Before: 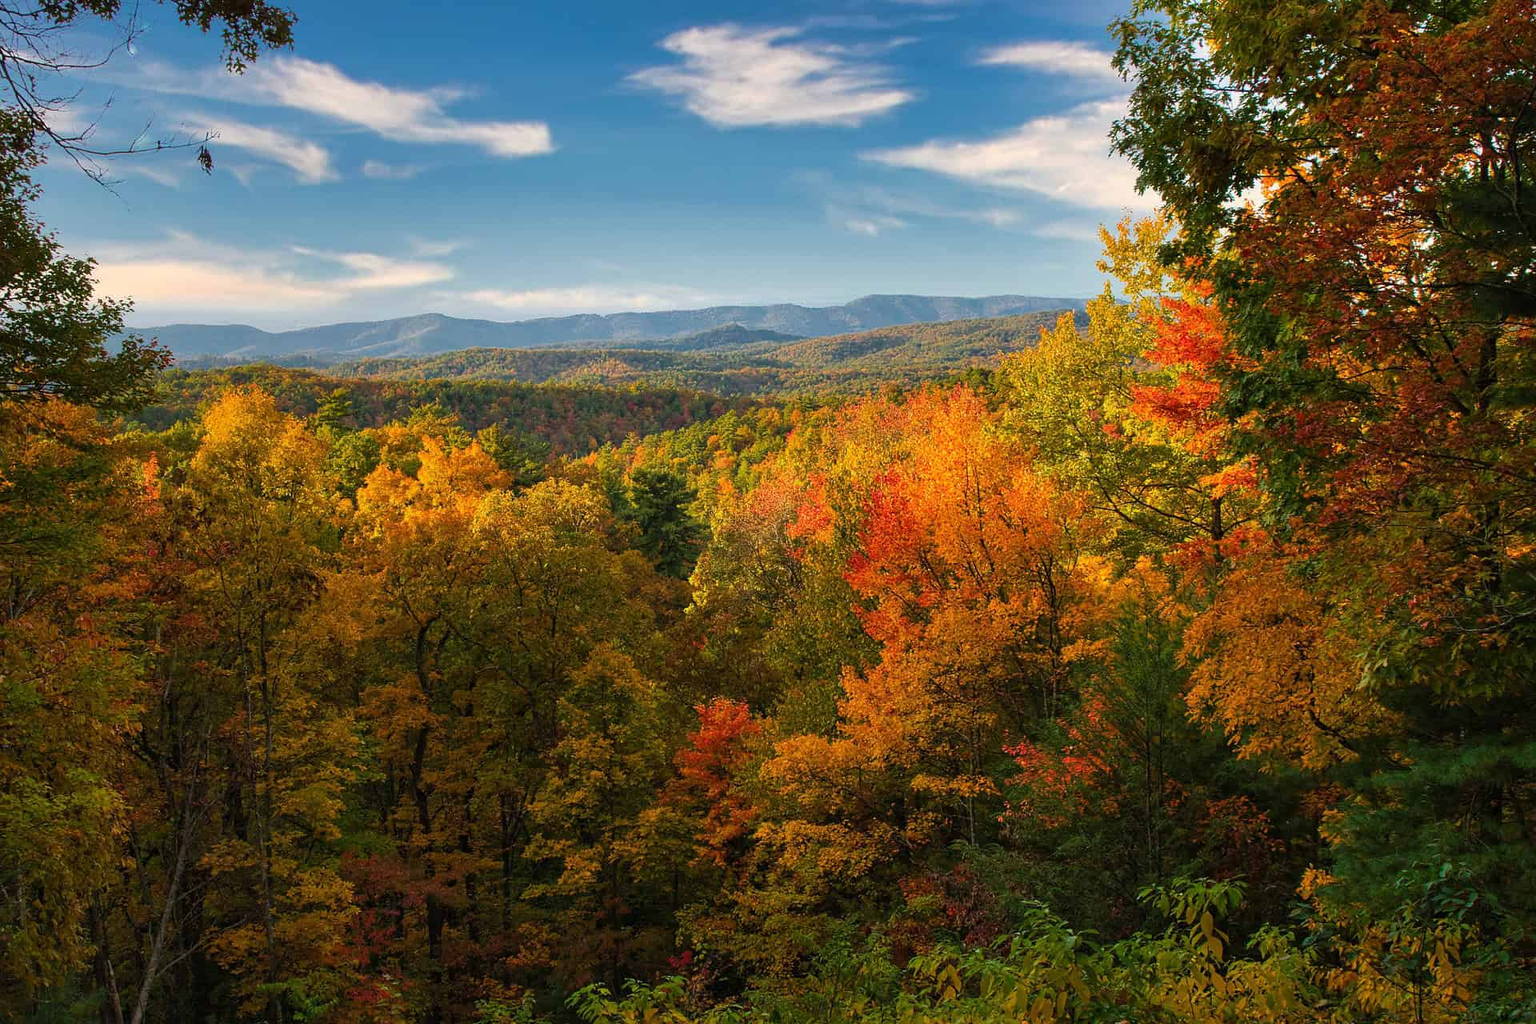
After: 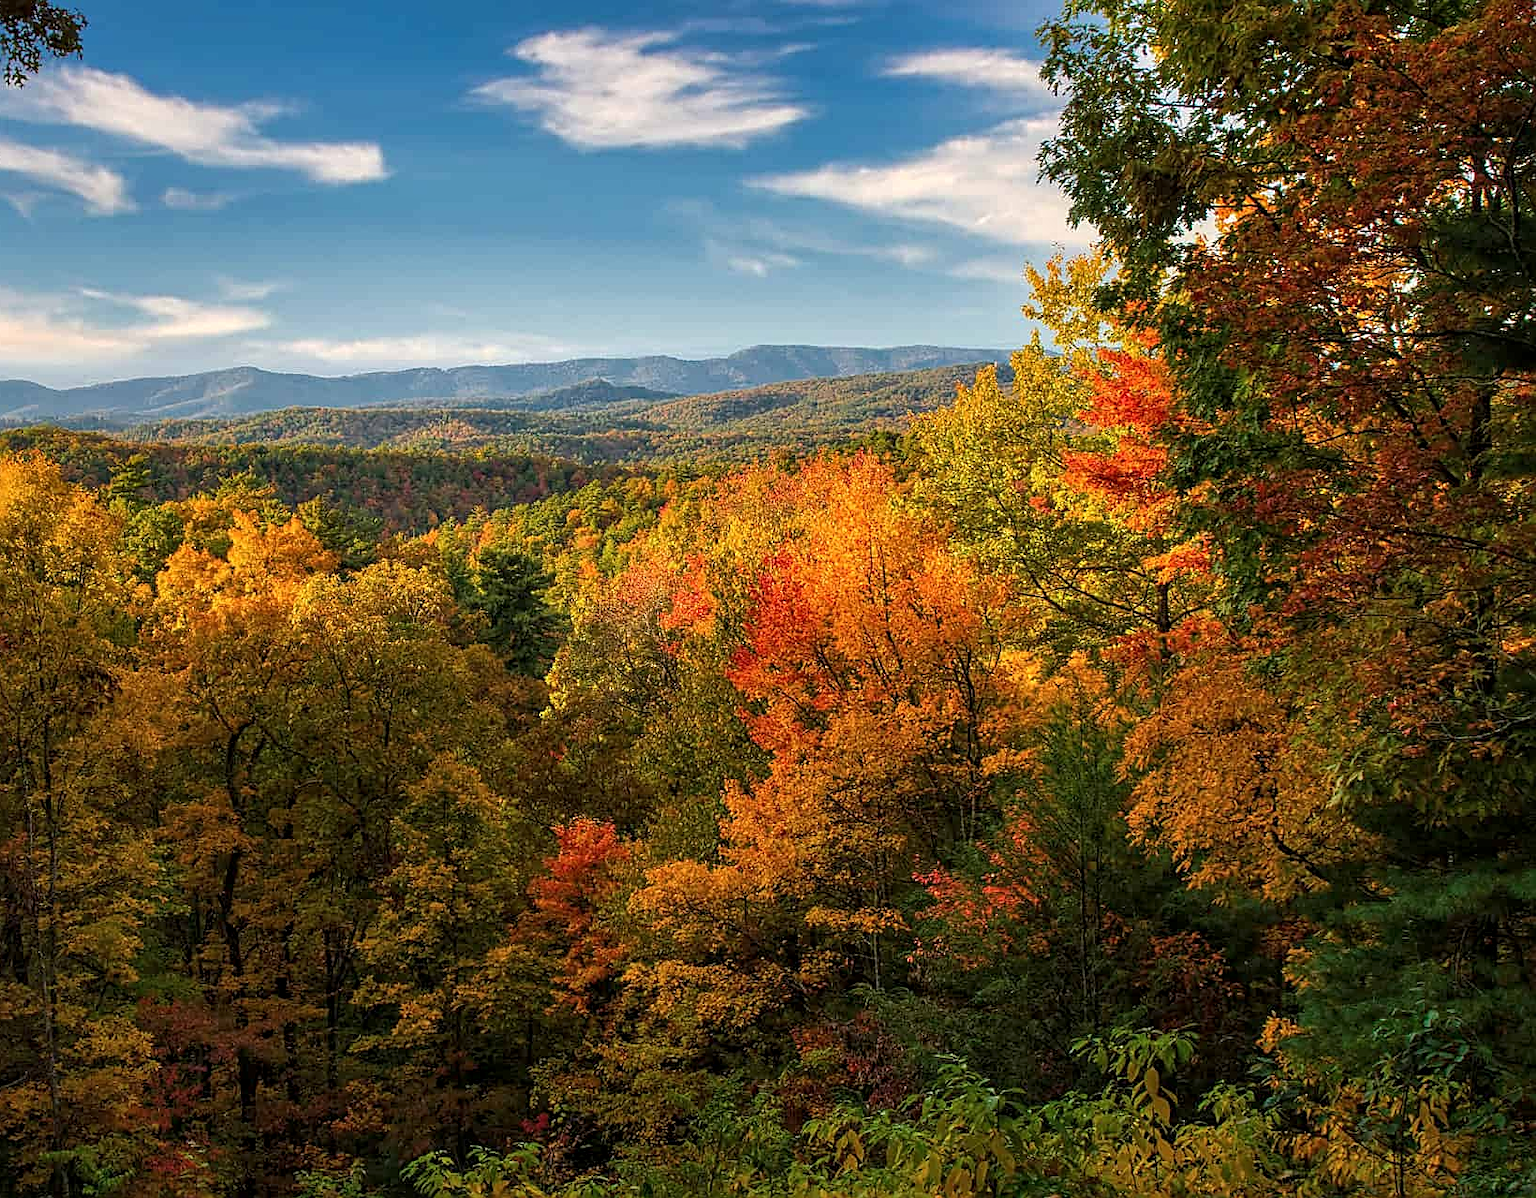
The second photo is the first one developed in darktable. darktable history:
sharpen: amount 0.5
crop and rotate: left 14.537%
local contrast: on, module defaults
